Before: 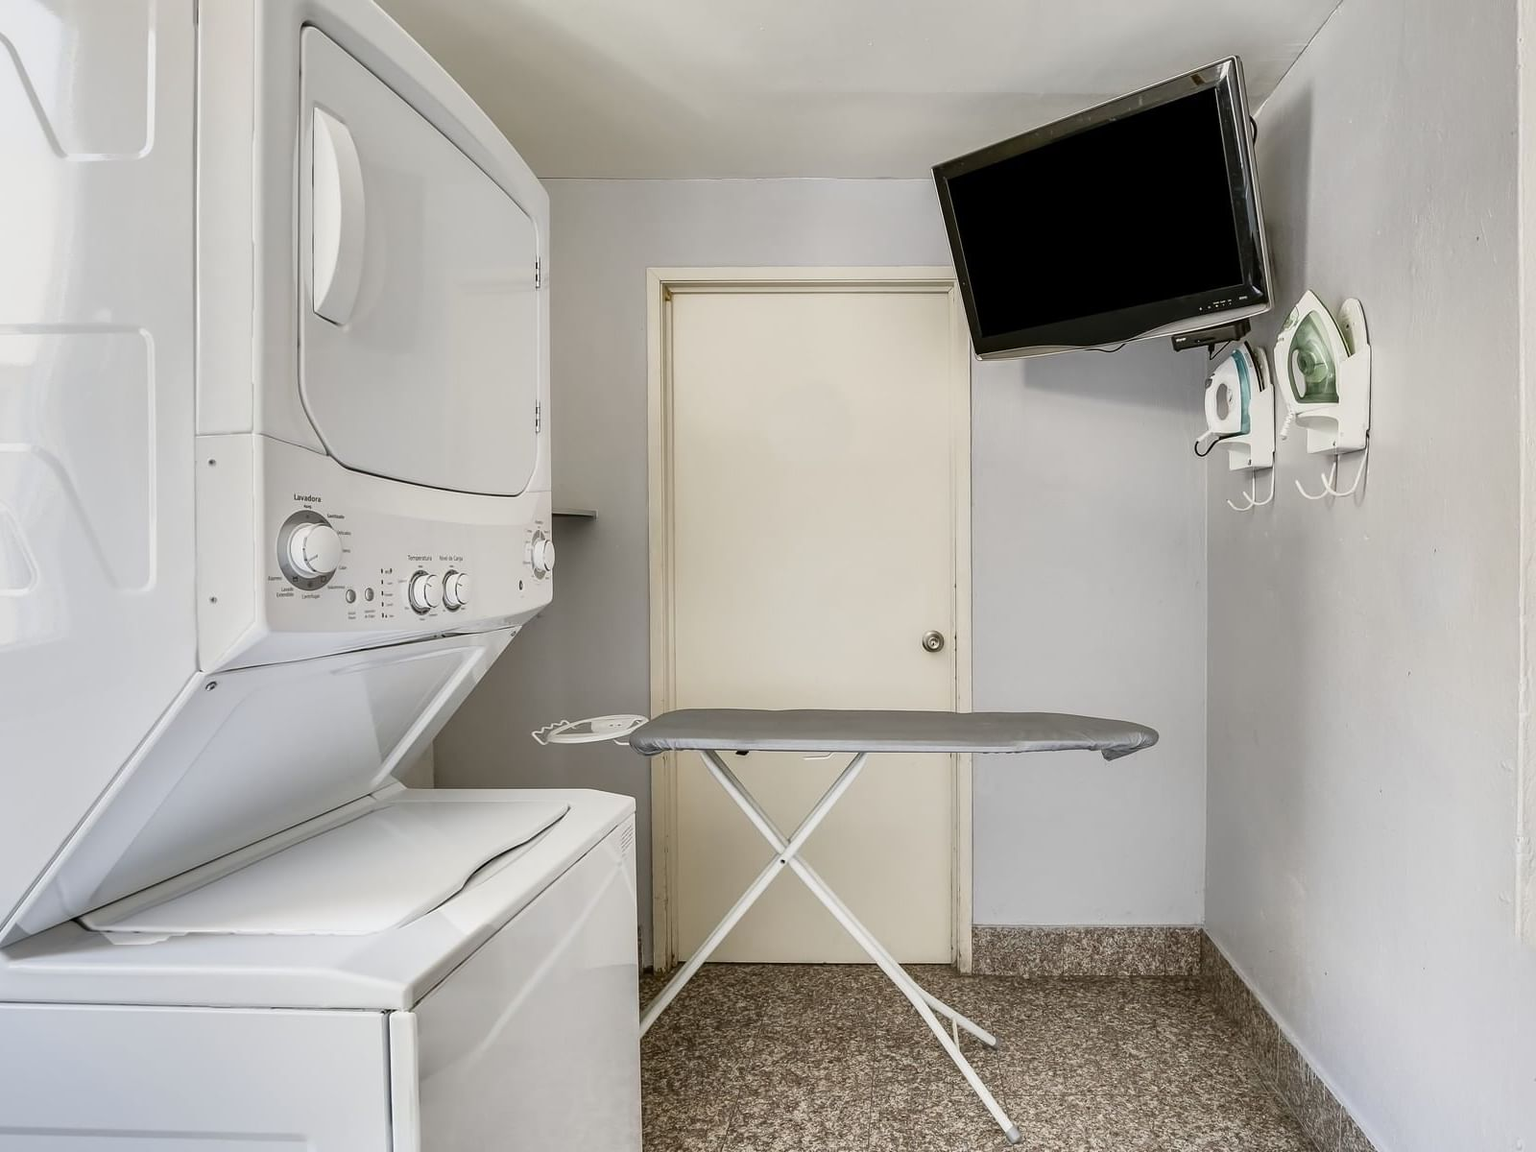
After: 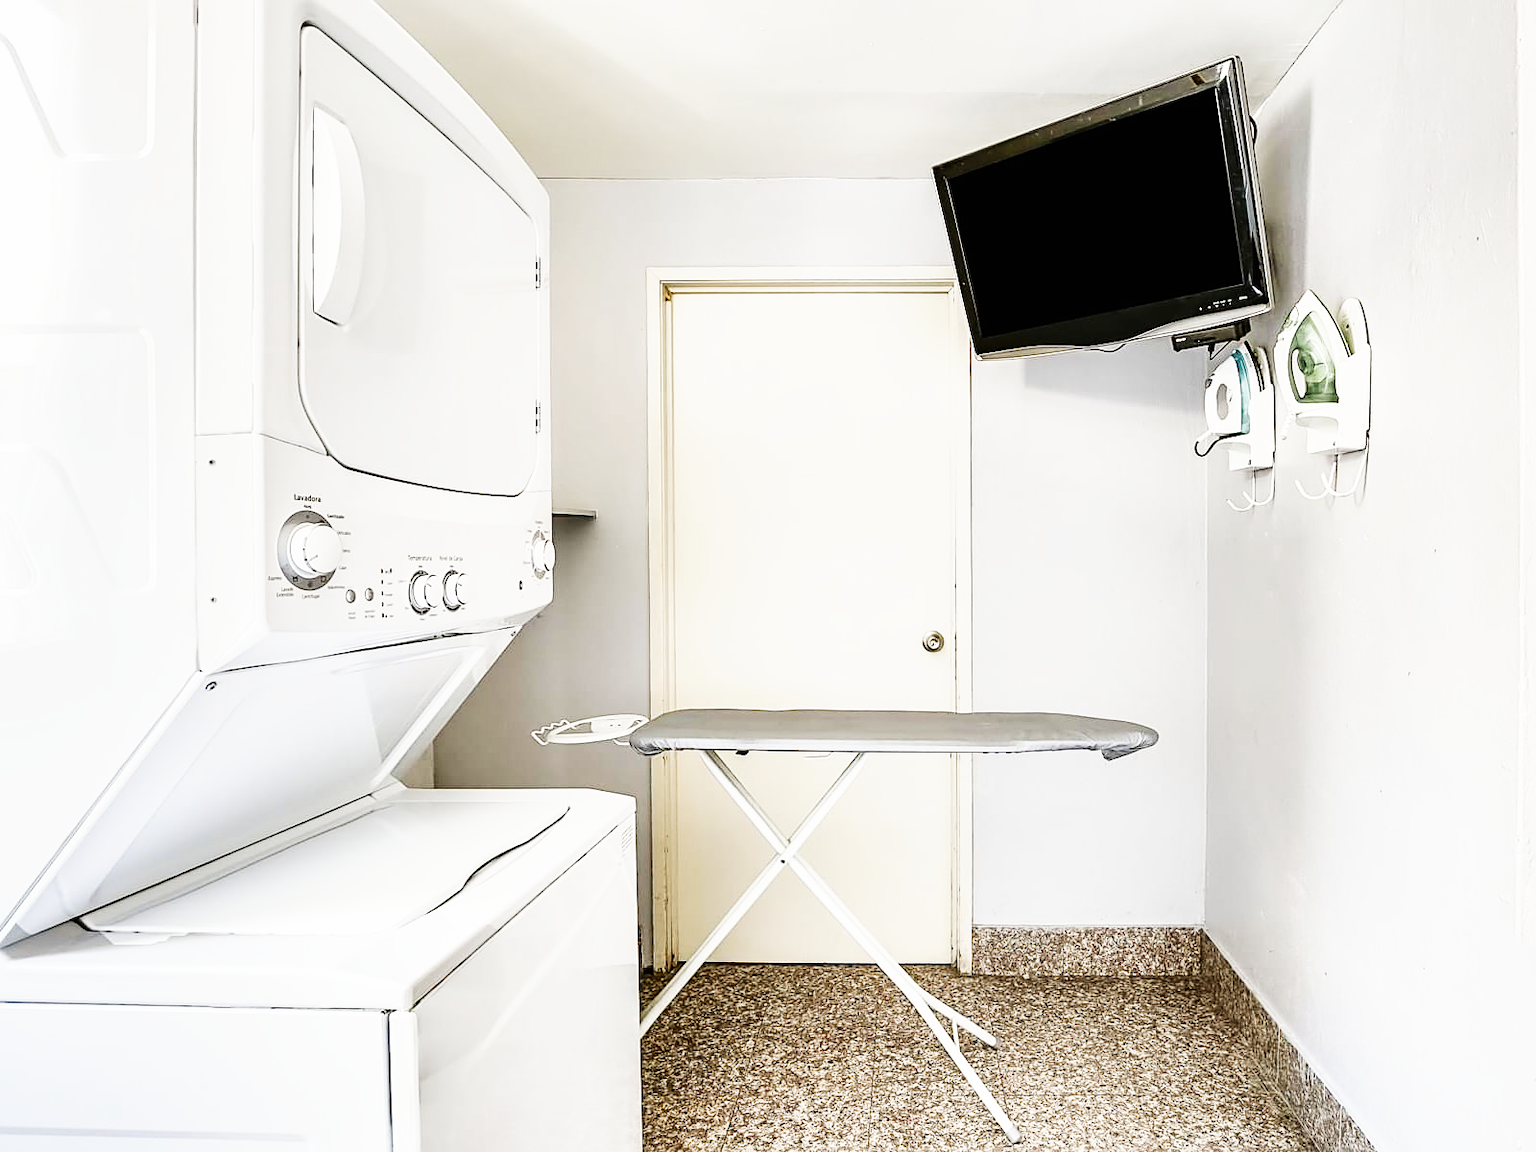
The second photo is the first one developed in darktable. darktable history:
base curve: curves: ch0 [(0, 0) (0.007, 0.004) (0.027, 0.03) (0.046, 0.07) (0.207, 0.54) (0.442, 0.872) (0.673, 0.972) (1, 1)], preserve colors none
sharpen: on, module defaults
